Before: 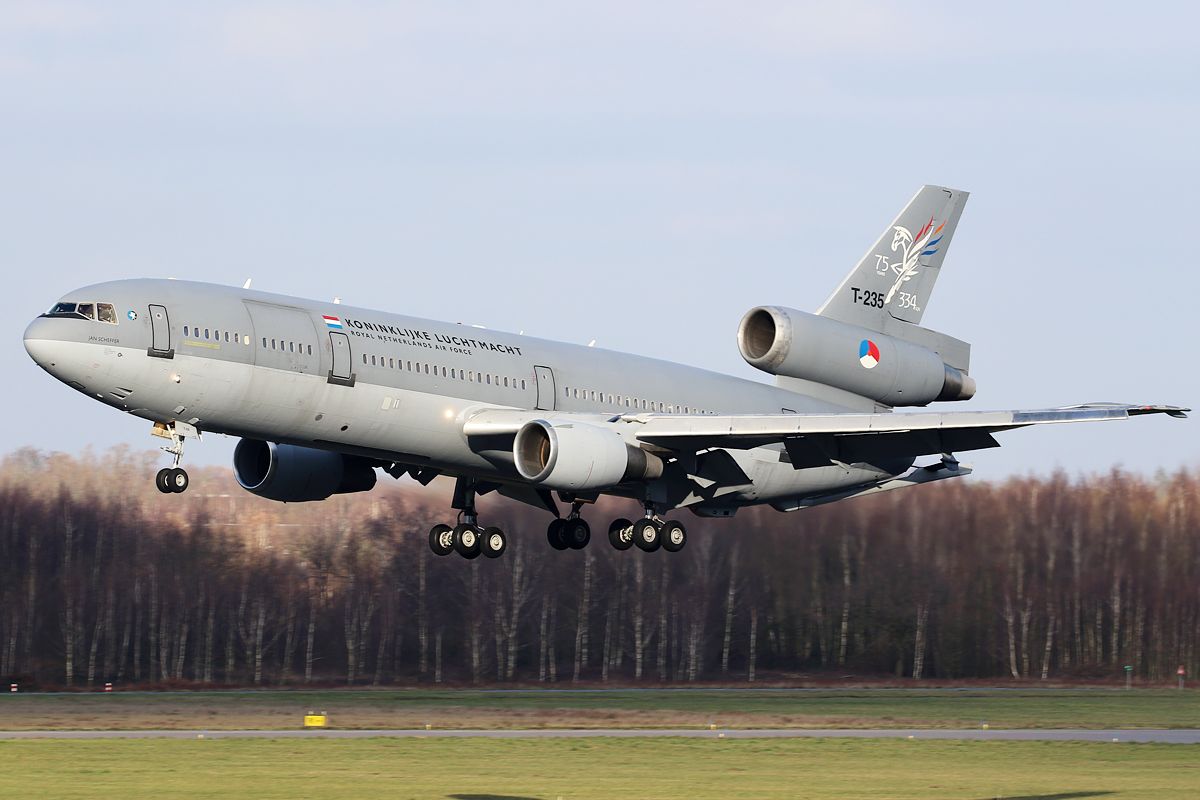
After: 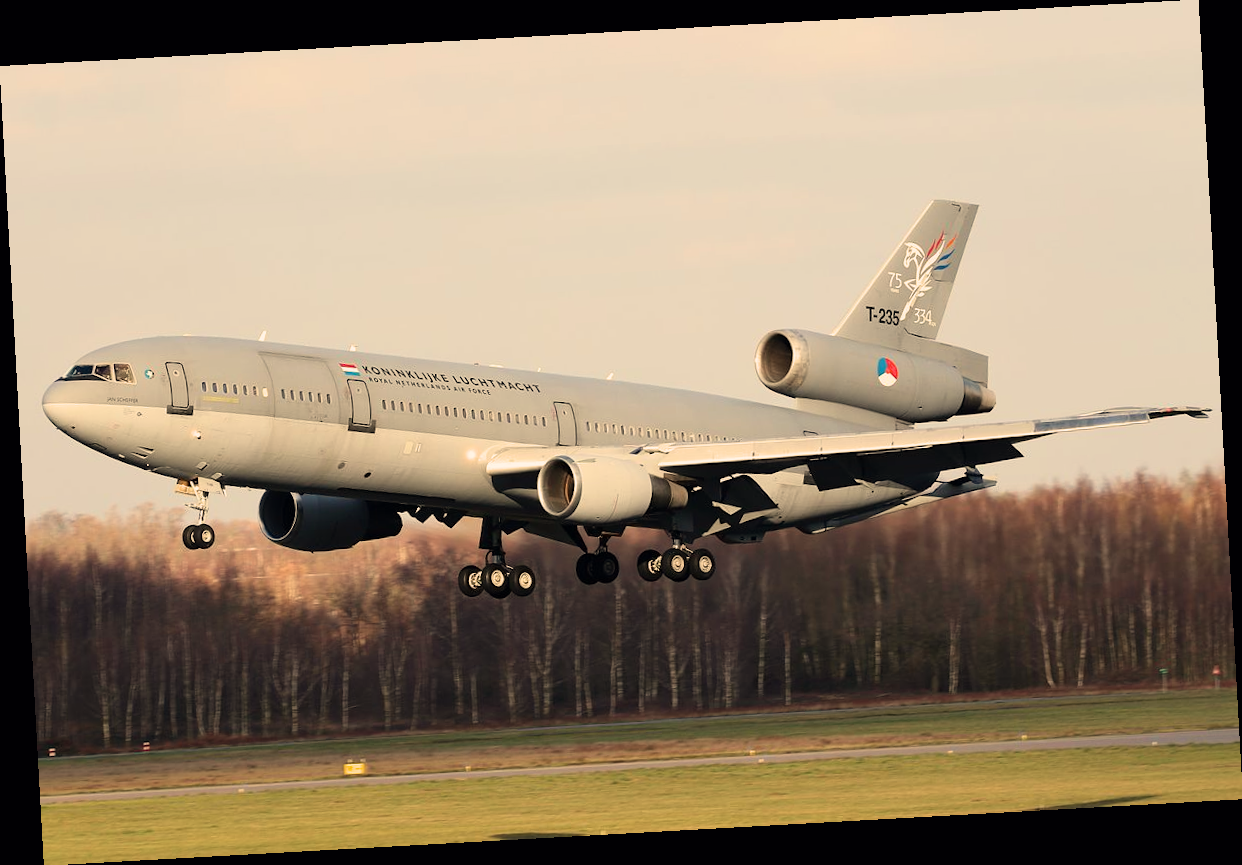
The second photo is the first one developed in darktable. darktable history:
rotate and perspective: rotation -3.18°, automatic cropping off
white balance: red 1.138, green 0.996, blue 0.812
filmic rgb: black relative exposure -16 EV, white relative exposure 2.93 EV, hardness 10.04, color science v6 (2022)
